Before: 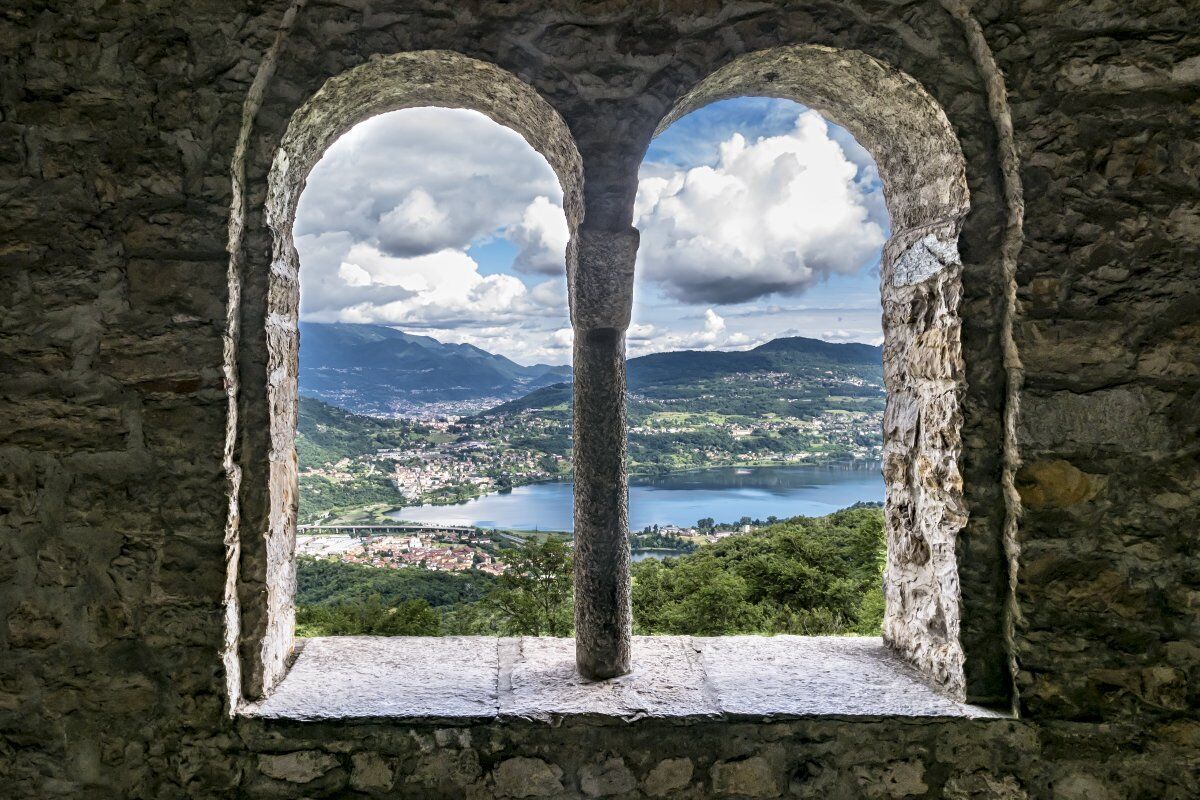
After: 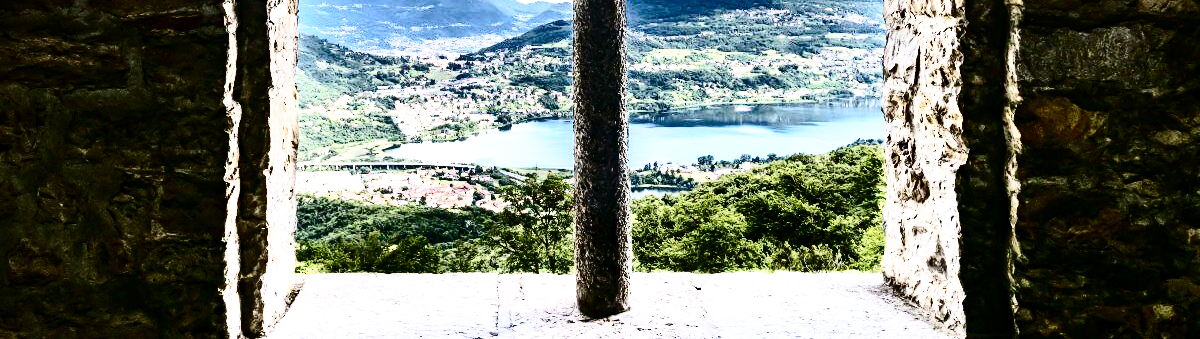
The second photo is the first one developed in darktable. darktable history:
base curve: curves: ch0 [(0, 0) (0.028, 0.03) (0.121, 0.232) (0.46, 0.748) (0.859, 0.968) (1, 1)], preserve colors none
tone equalizer: -8 EV -0.731 EV, -7 EV -0.696 EV, -6 EV -0.637 EV, -5 EV -0.421 EV, -3 EV 0.402 EV, -2 EV 0.6 EV, -1 EV 0.699 EV, +0 EV 0.751 EV, edges refinement/feathering 500, mask exposure compensation -1.57 EV, preserve details no
contrast brightness saturation: contrast 0.337, brightness -0.081, saturation 0.175
crop: top 45.389%, bottom 12.227%
